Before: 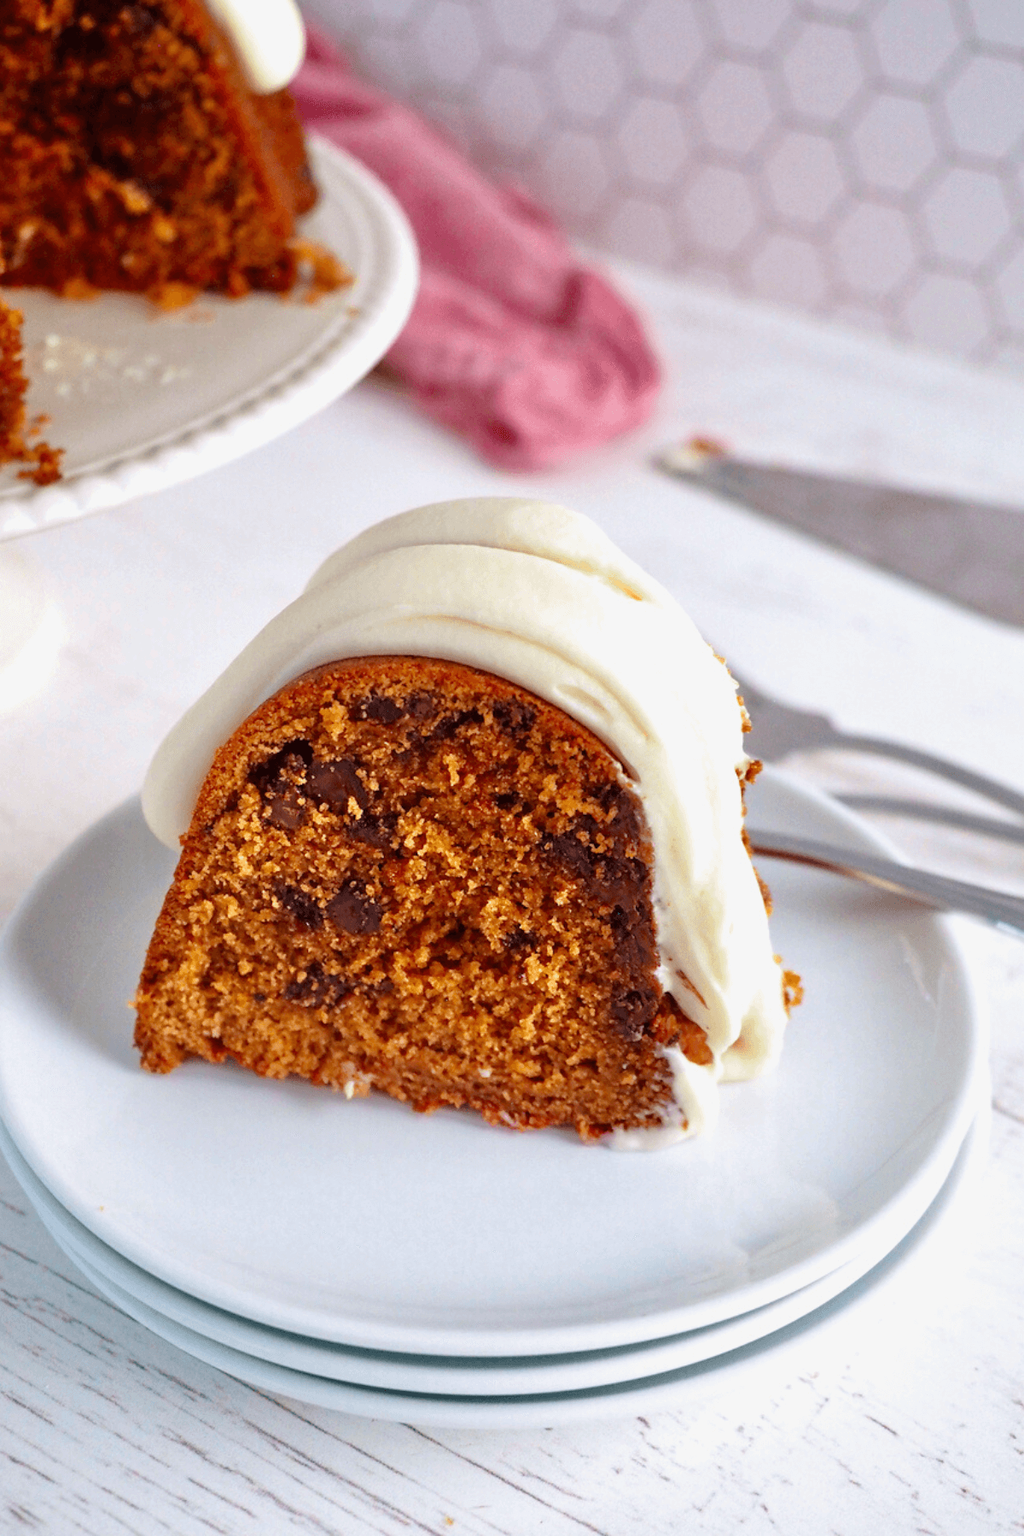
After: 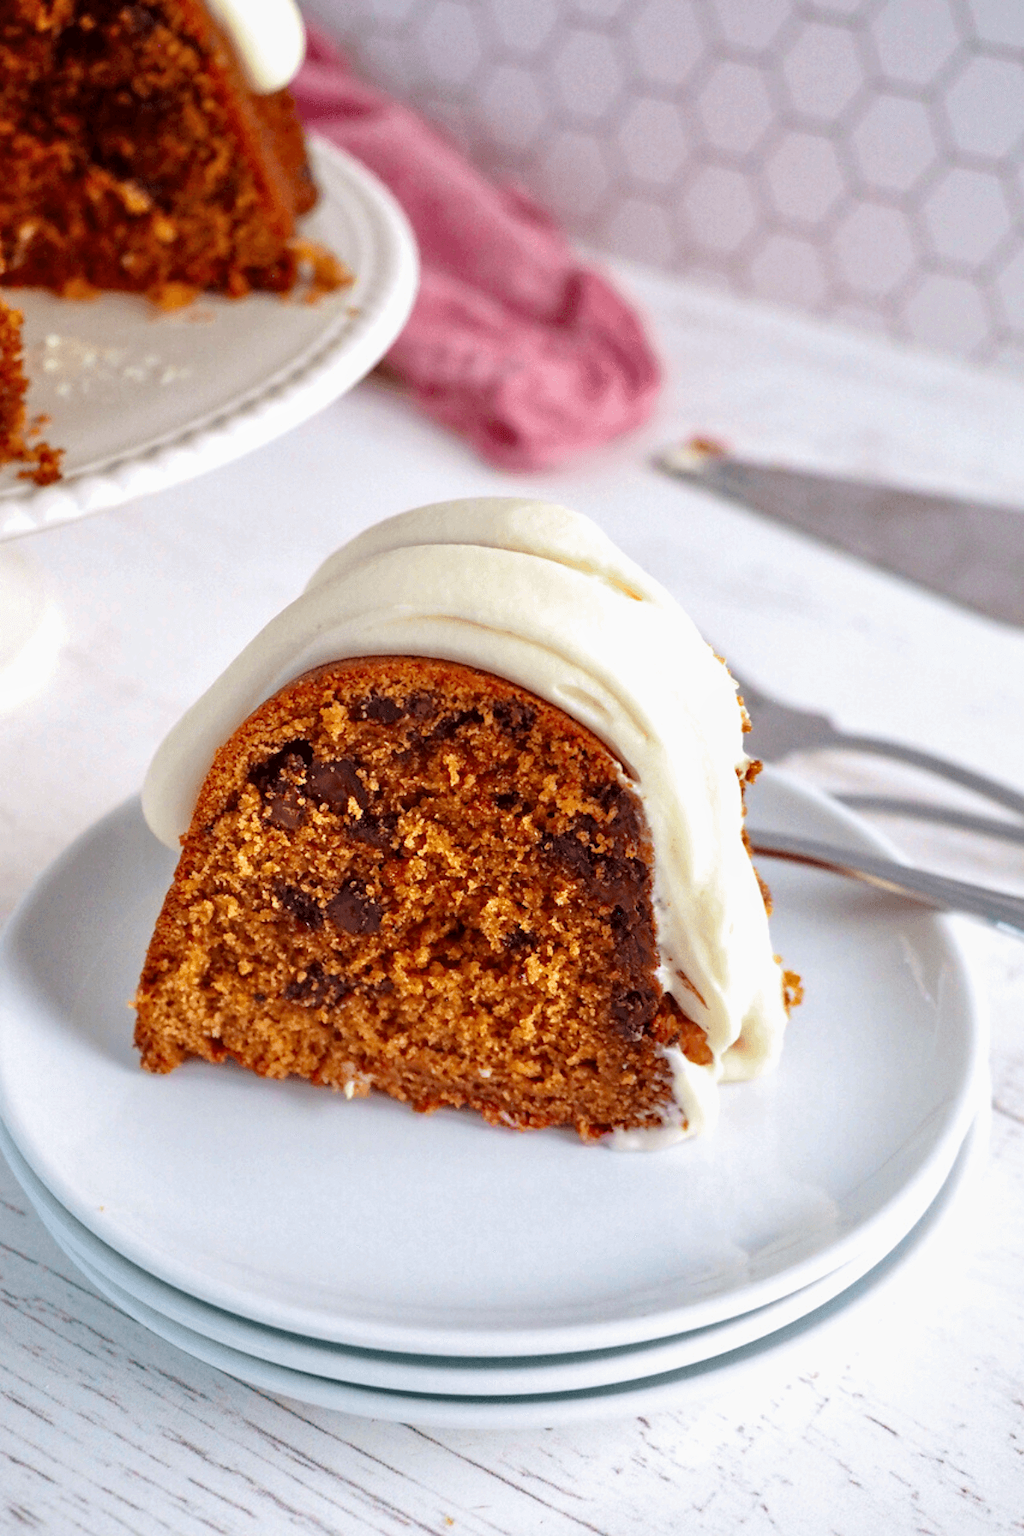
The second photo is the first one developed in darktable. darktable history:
local contrast: highlights 101%, shadows 98%, detail 120%, midtone range 0.2
